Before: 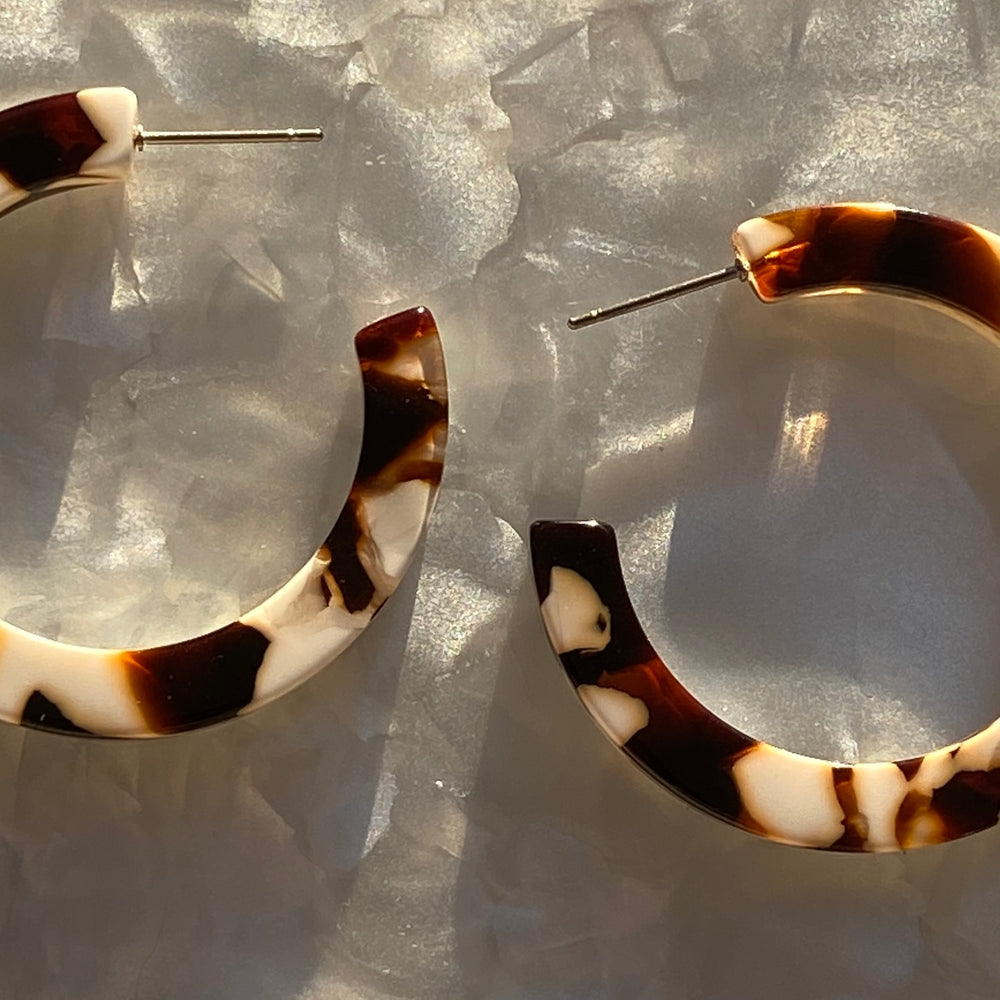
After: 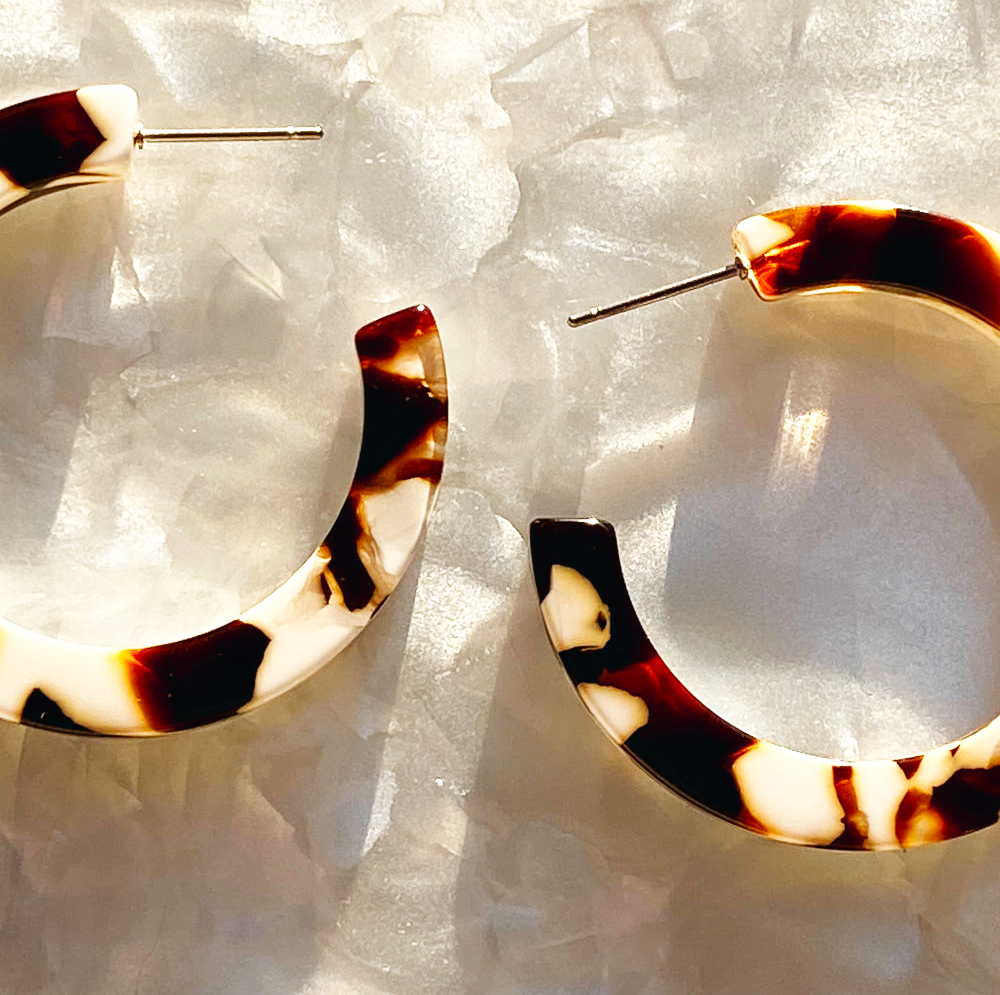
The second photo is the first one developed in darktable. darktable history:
exposure: black level correction 0.001, compensate highlight preservation false
base curve: curves: ch0 [(0, 0.003) (0.001, 0.002) (0.006, 0.004) (0.02, 0.022) (0.048, 0.086) (0.094, 0.234) (0.162, 0.431) (0.258, 0.629) (0.385, 0.8) (0.548, 0.918) (0.751, 0.988) (1, 1)], preserve colors none
crop: top 0.224%, bottom 0.188%
